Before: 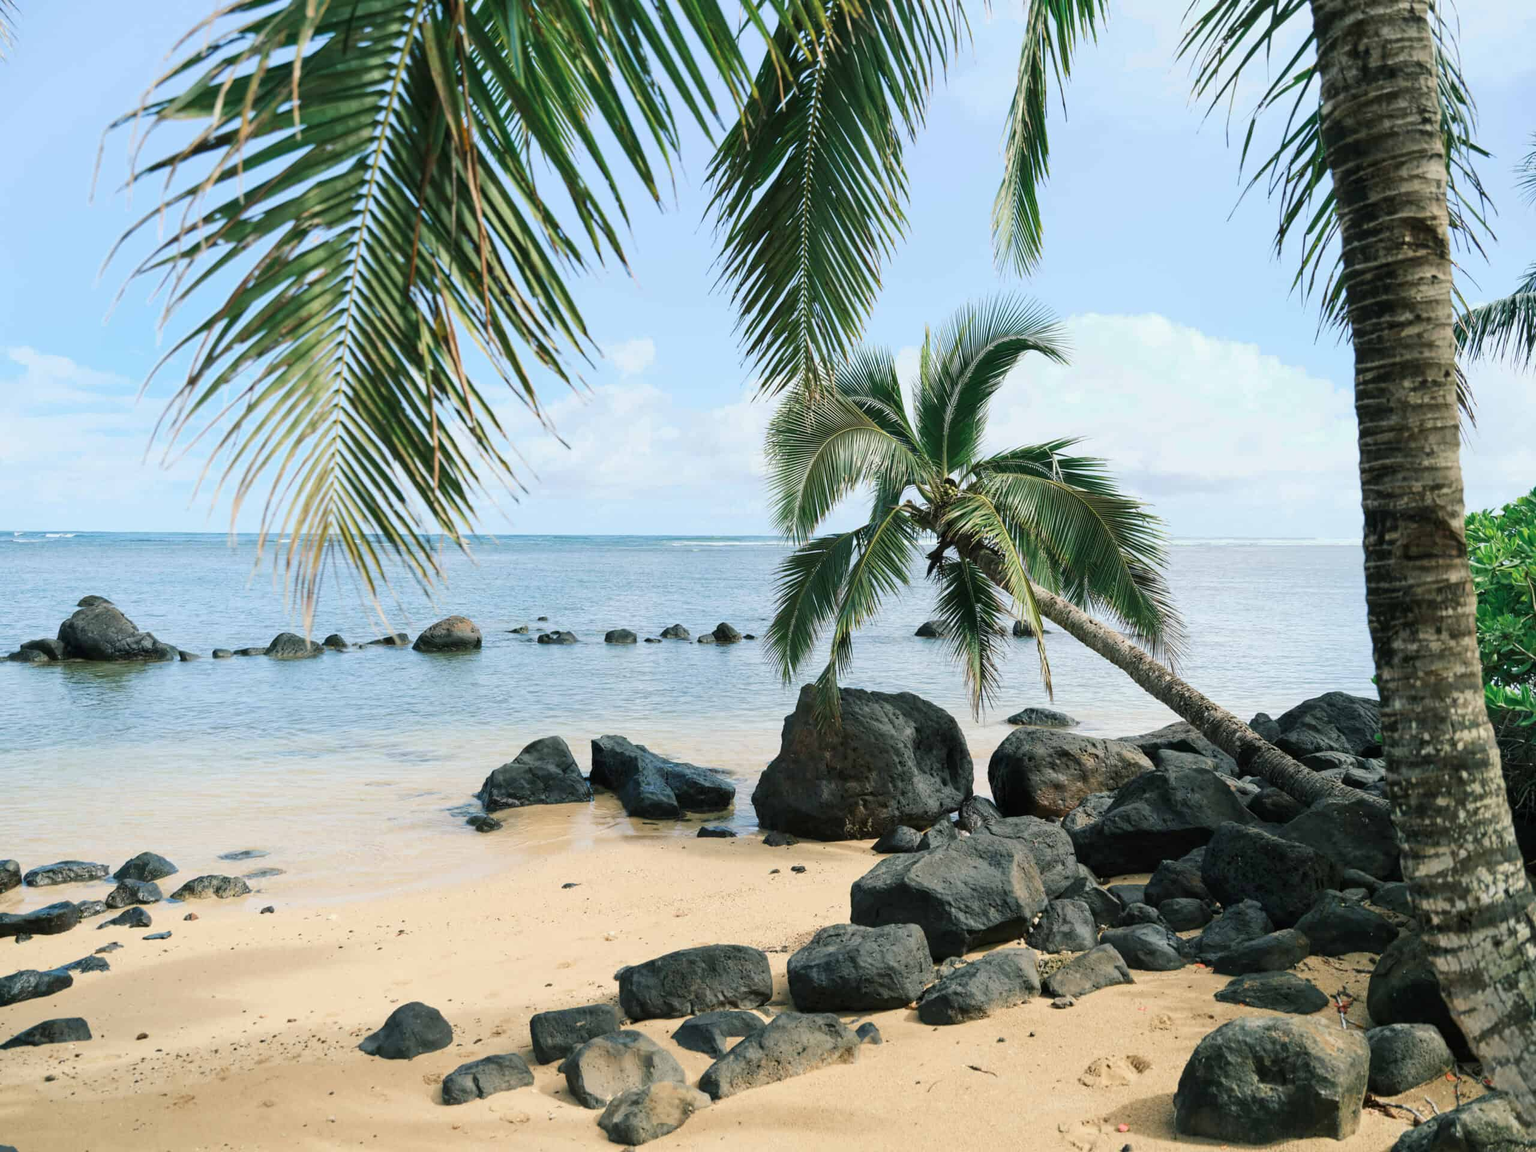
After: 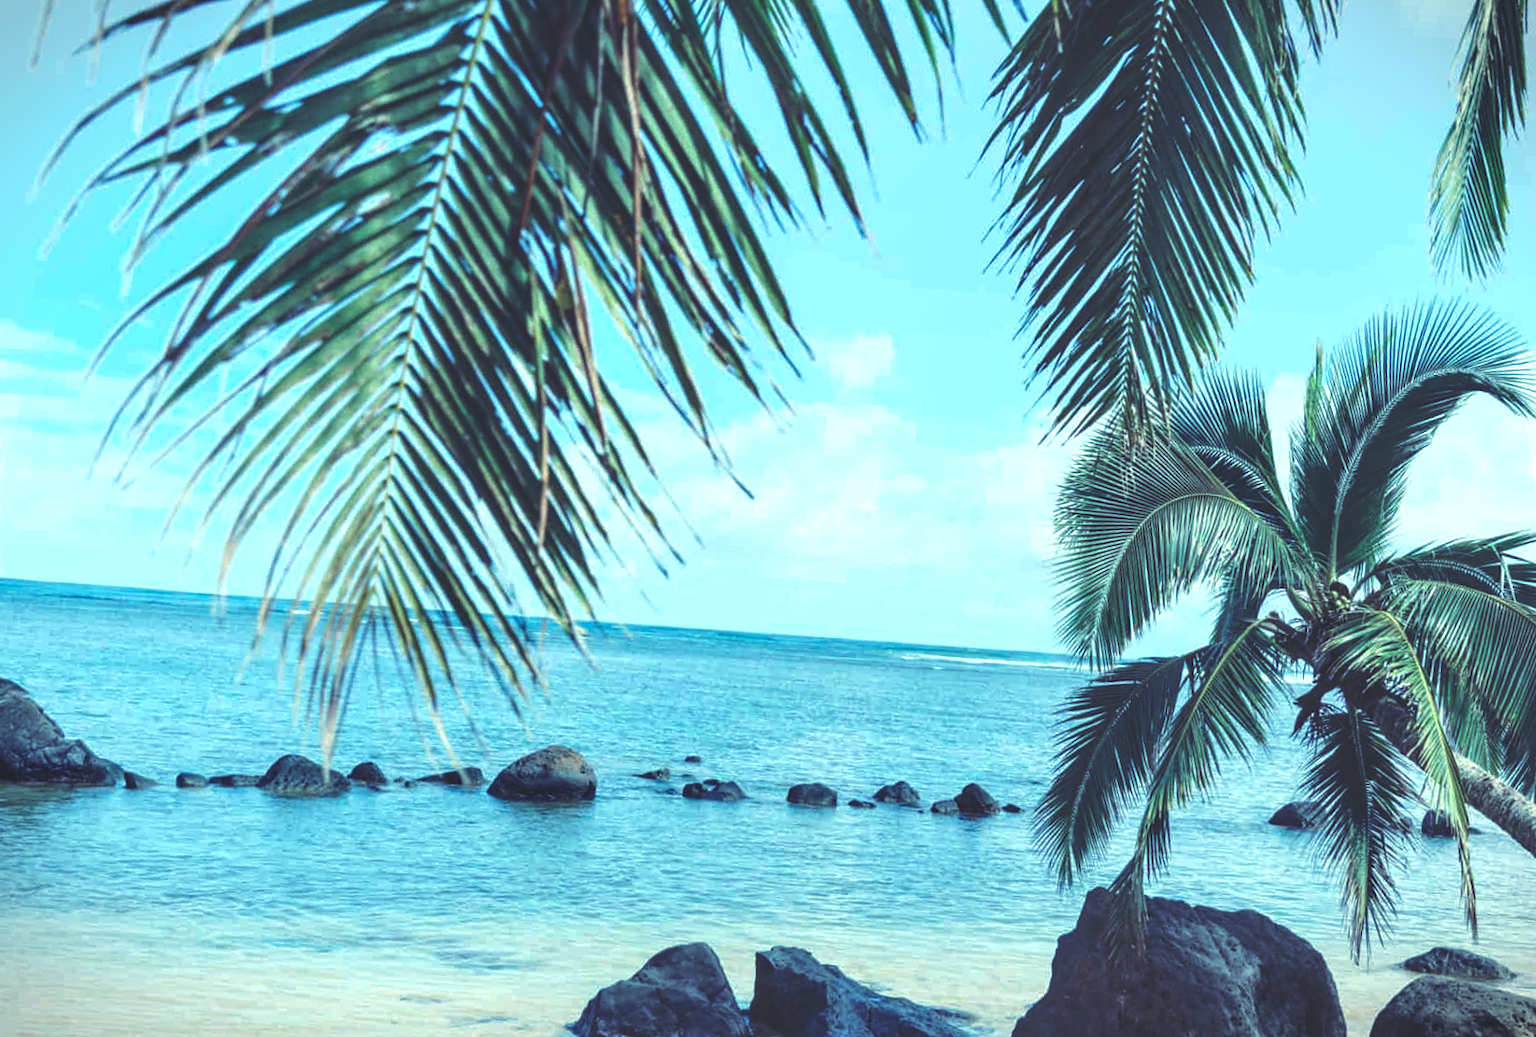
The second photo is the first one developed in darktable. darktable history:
vignetting: fall-off start 100%, brightness -0.406, saturation -0.3, width/height ratio 1.324, dithering 8-bit output, unbound false
exposure: exposure 0.3 EV, compensate highlight preservation false
local contrast: detail 130%
crop and rotate: angle -4.99°, left 2.122%, top 6.945%, right 27.566%, bottom 30.519%
rotate and perspective: rotation -1.24°, automatic cropping off
rgb curve: curves: ch0 [(0, 0.186) (0.314, 0.284) (0.576, 0.466) (0.805, 0.691) (0.936, 0.886)]; ch1 [(0, 0.186) (0.314, 0.284) (0.581, 0.534) (0.771, 0.746) (0.936, 0.958)]; ch2 [(0, 0.216) (0.275, 0.39) (1, 1)], mode RGB, independent channels, compensate middle gray true, preserve colors none
